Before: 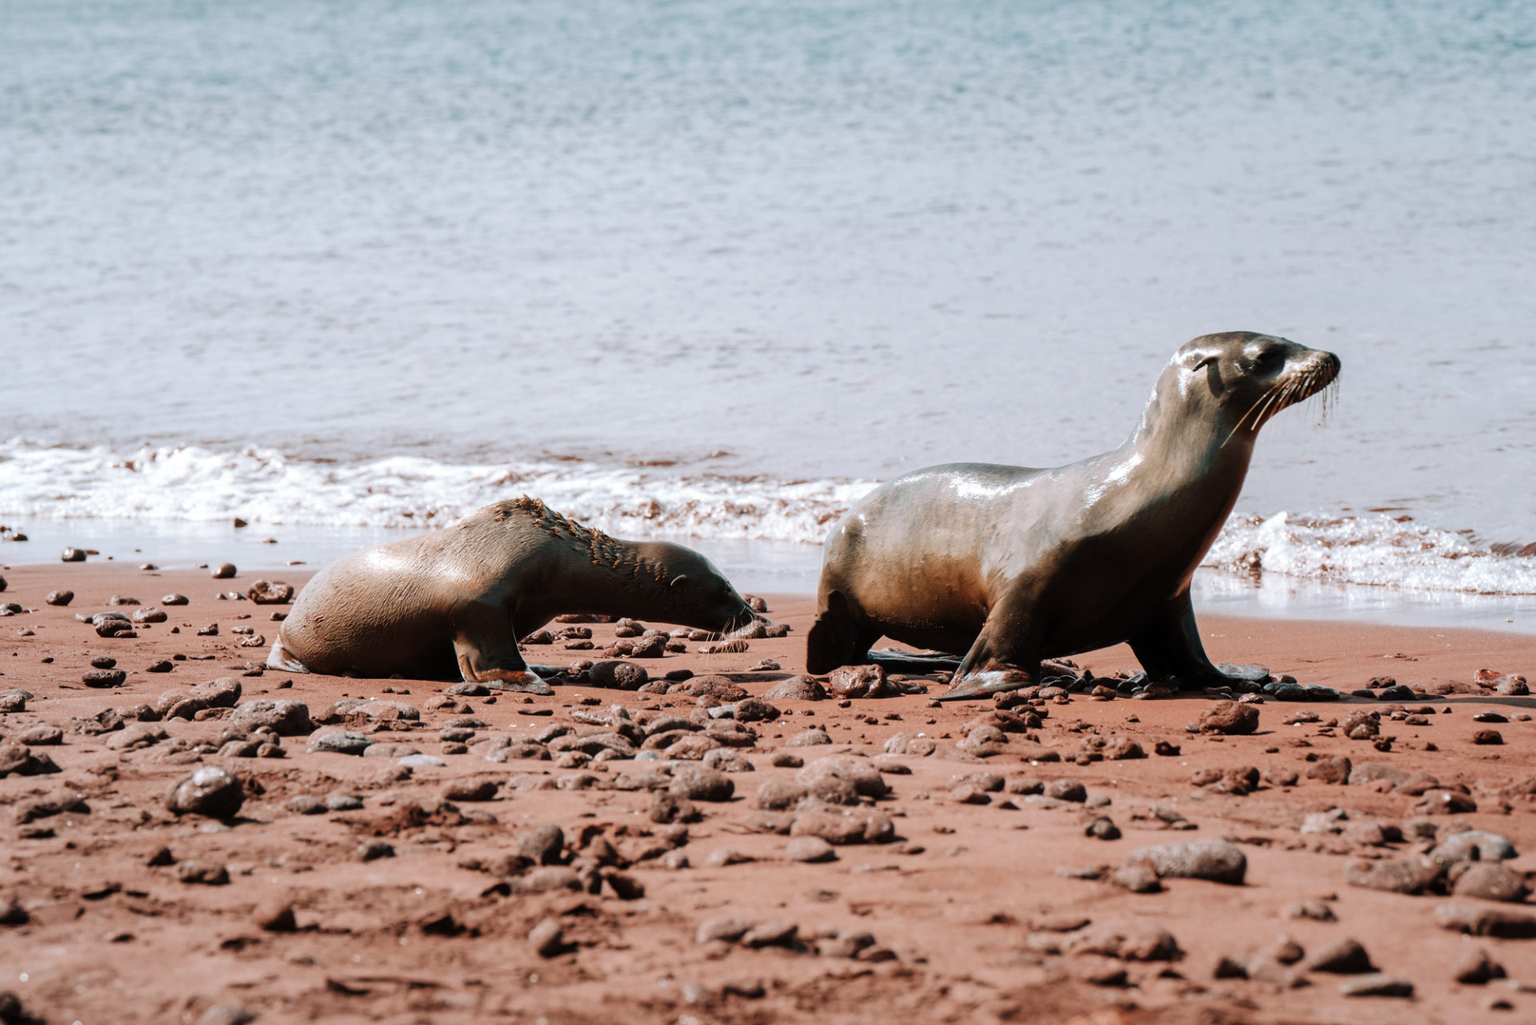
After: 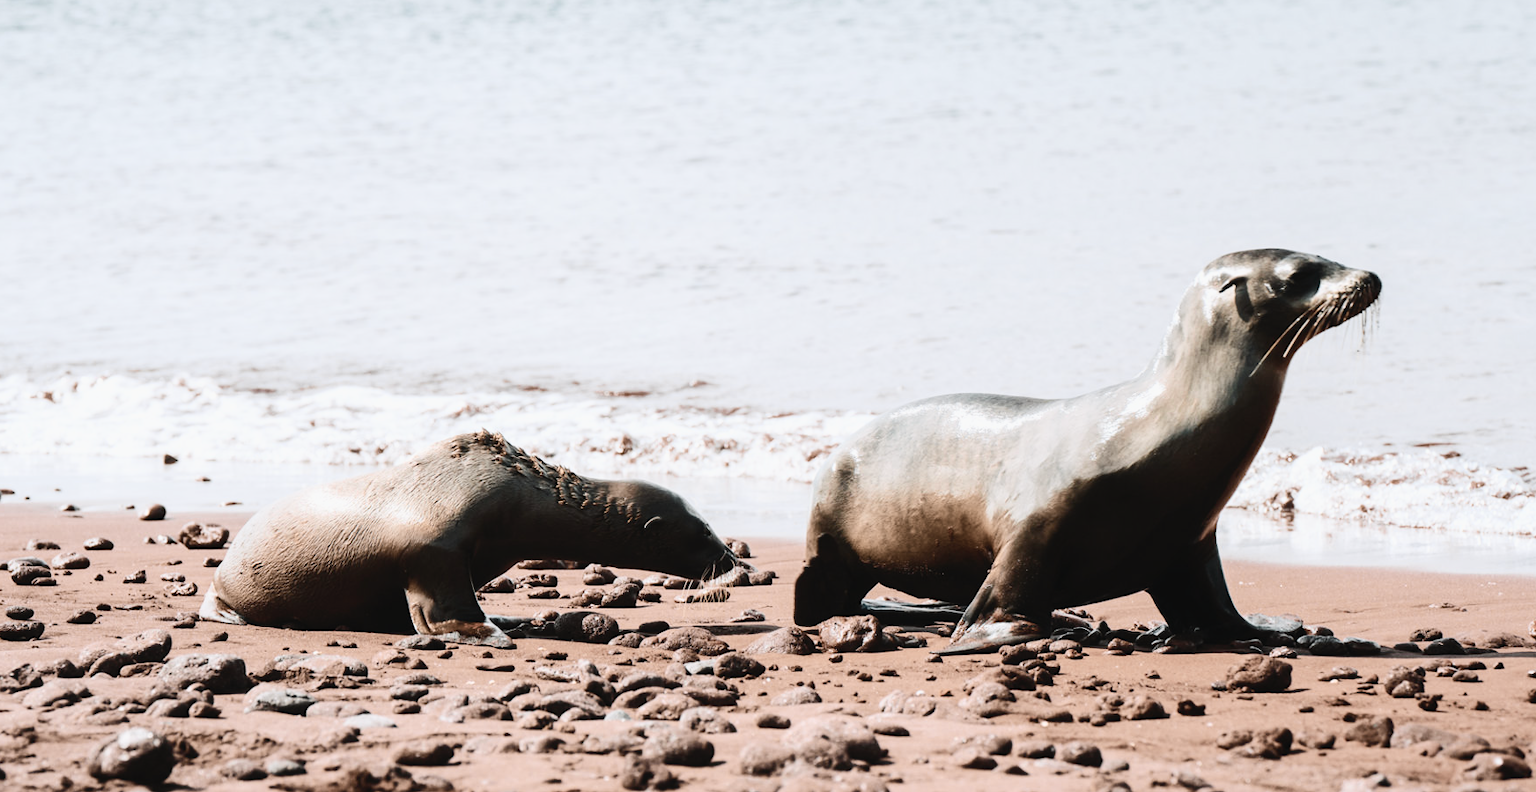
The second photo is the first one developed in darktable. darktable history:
tone curve: curves: ch0 [(0, 0) (0.187, 0.12) (0.384, 0.363) (0.577, 0.681) (0.735, 0.881) (0.864, 0.959) (1, 0.987)]; ch1 [(0, 0) (0.402, 0.36) (0.476, 0.466) (0.501, 0.501) (0.518, 0.514) (0.564, 0.614) (0.614, 0.664) (0.741, 0.829) (1, 1)]; ch2 [(0, 0) (0.429, 0.387) (0.483, 0.481) (0.503, 0.501) (0.522, 0.533) (0.564, 0.605) (0.615, 0.697) (0.702, 0.774) (1, 0.895)], color space Lab, independent channels
white balance: emerald 1
exposure: compensate highlight preservation false
contrast brightness saturation: contrast -0.11
color balance rgb: perceptual saturation grading › global saturation 25%, perceptual brilliance grading › mid-tones 10%, perceptual brilliance grading › shadows 15%, global vibrance 20%
color correction: saturation 0.3
crop: left 5.596%, top 10.314%, right 3.534%, bottom 19.395%
